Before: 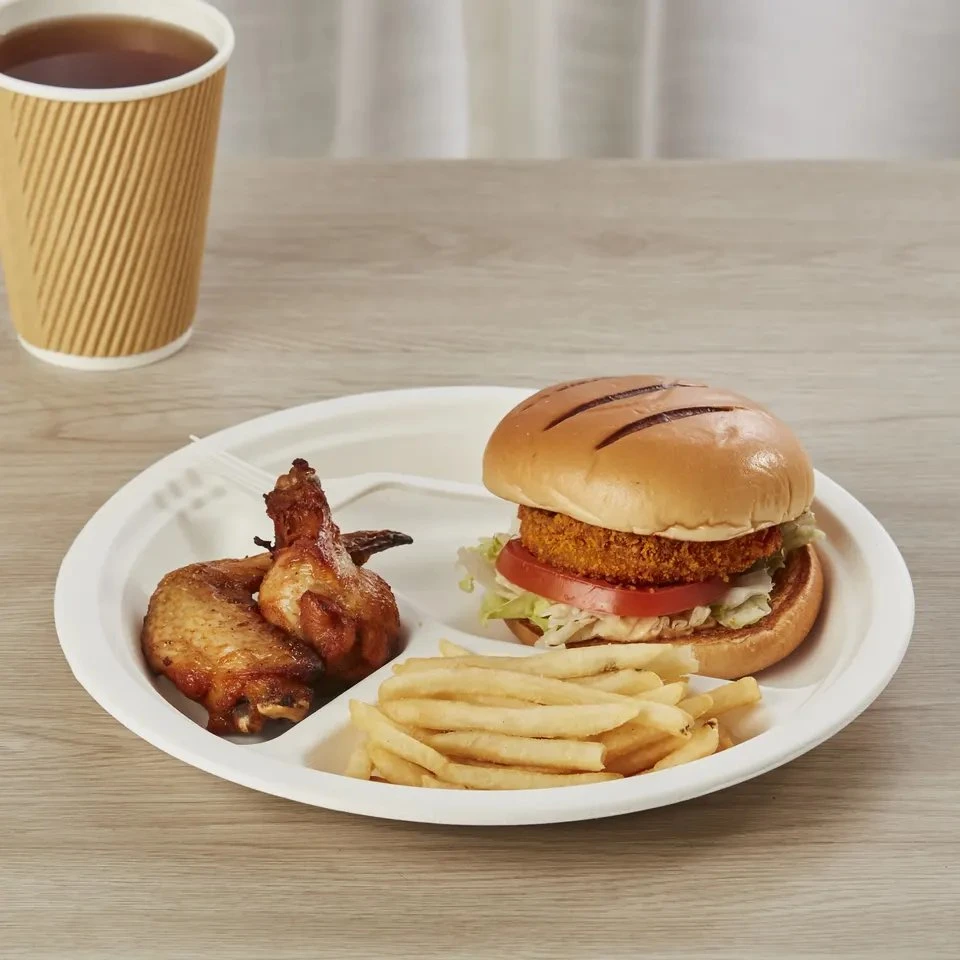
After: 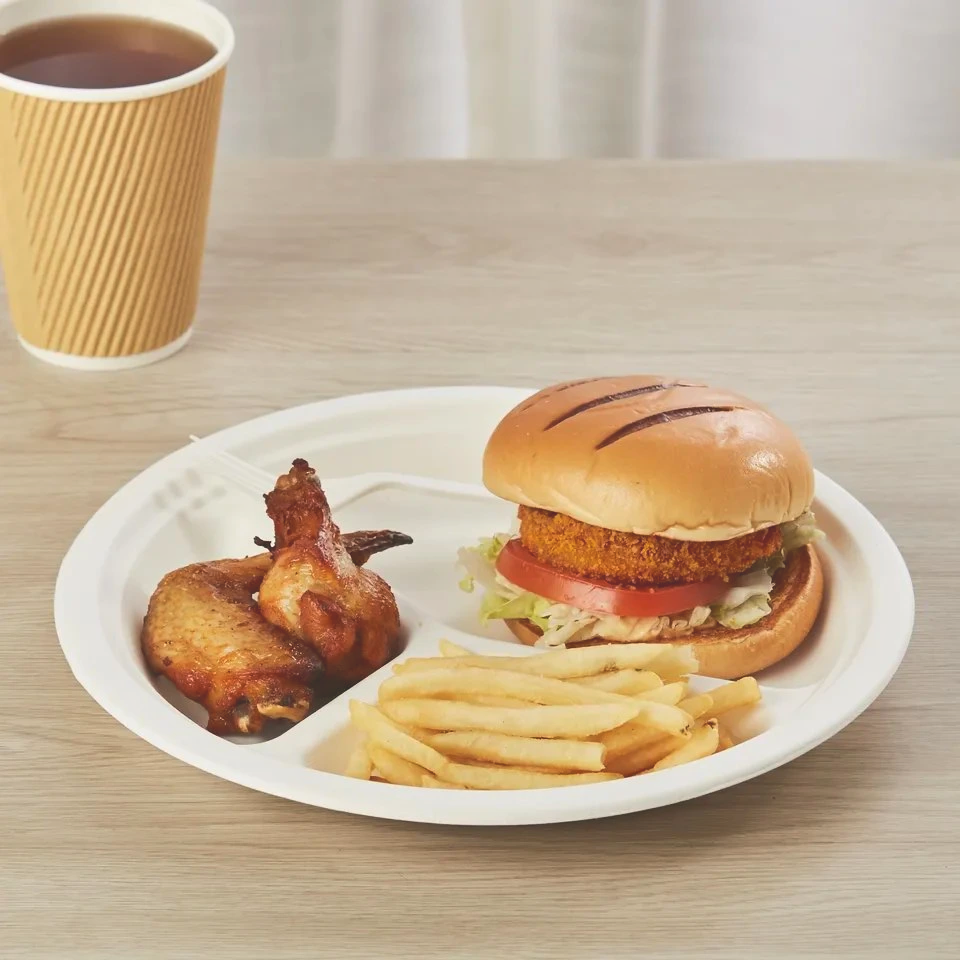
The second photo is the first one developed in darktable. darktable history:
tone equalizer: -8 EV -0.422 EV, -7 EV -0.382 EV, -6 EV -0.363 EV, -5 EV -0.231 EV, -3 EV 0.236 EV, -2 EV 0.325 EV, -1 EV 0.38 EV, +0 EV 0.396 EV, edges refinement/feathering 500, mask exposure compensation -1.57 EV, preserve details no
levels: black 3.77%
local contrast: detail 69%
